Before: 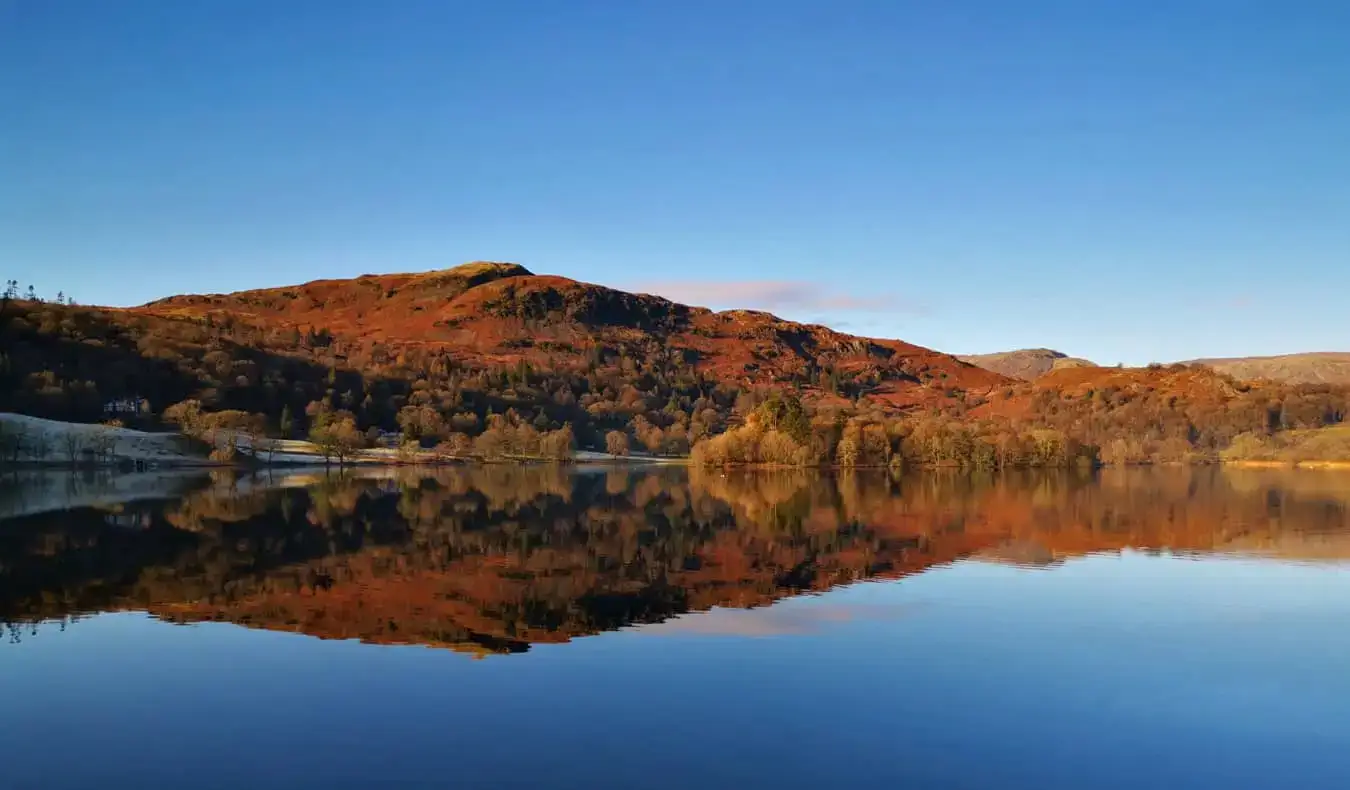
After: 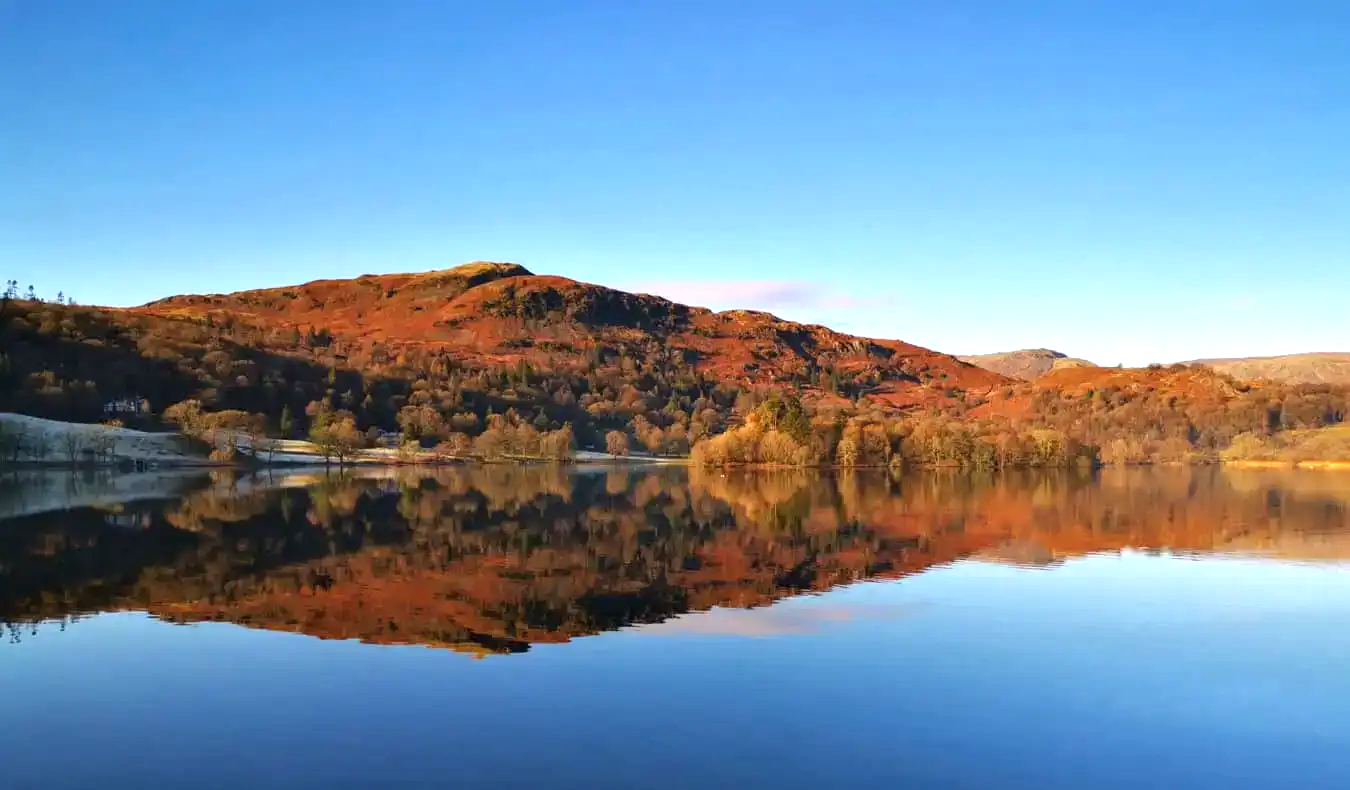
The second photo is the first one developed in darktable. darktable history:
tone equalizer: edges refinement/feathering 500, mask exposure compensation -1.57 EV, preserve details no
exposure: black level correction 0, exposure 0.695 EV, compensate highlight preservation false
